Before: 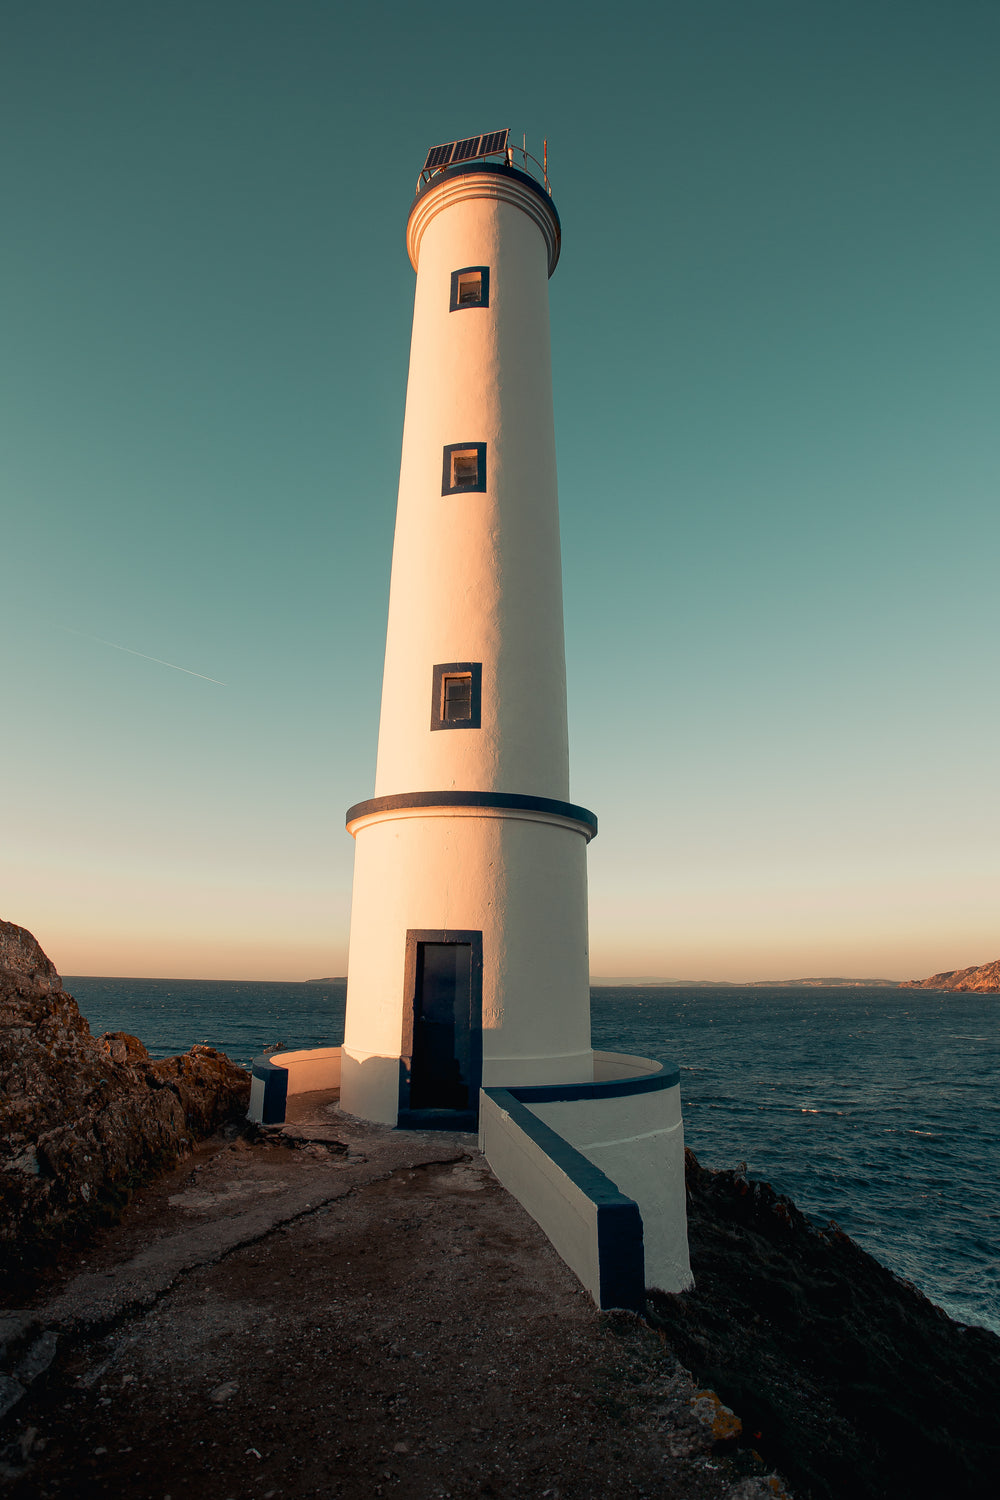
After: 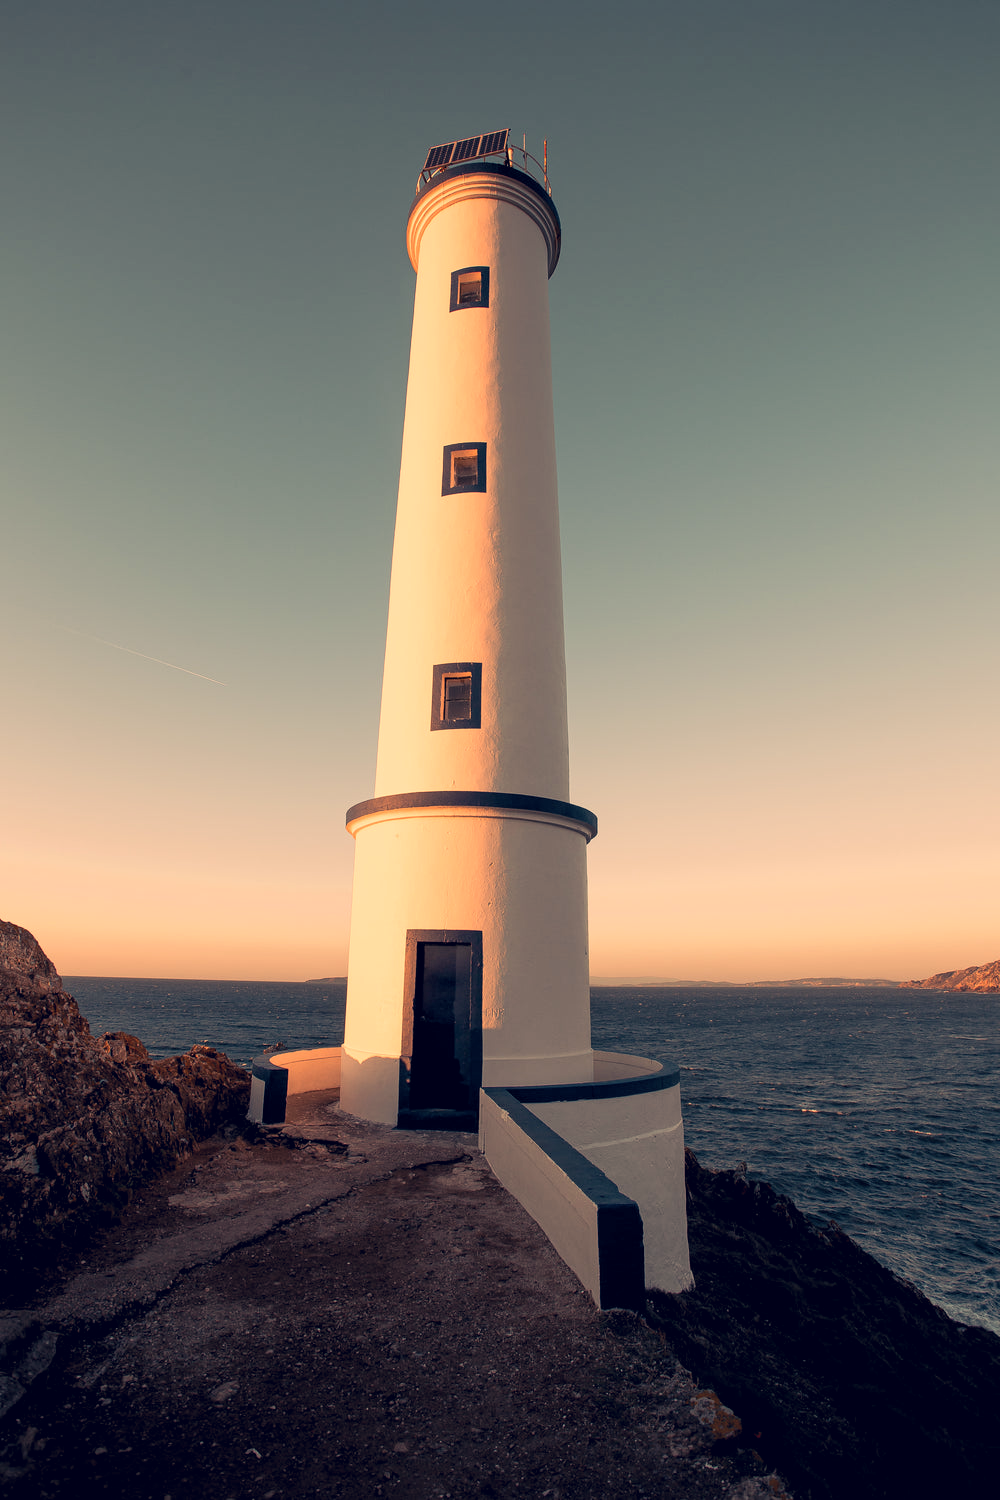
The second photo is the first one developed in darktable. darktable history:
color correction: highlights a* 19.67, highlights b* 27.39, shadows a* 3.36, shadows b* -16.75, saturation 0.755
contrast brightness saturation: contrast 0.073, brightness 0.072, saturation 0.182
levels: levels [0.026, 0.507, 0.987]
